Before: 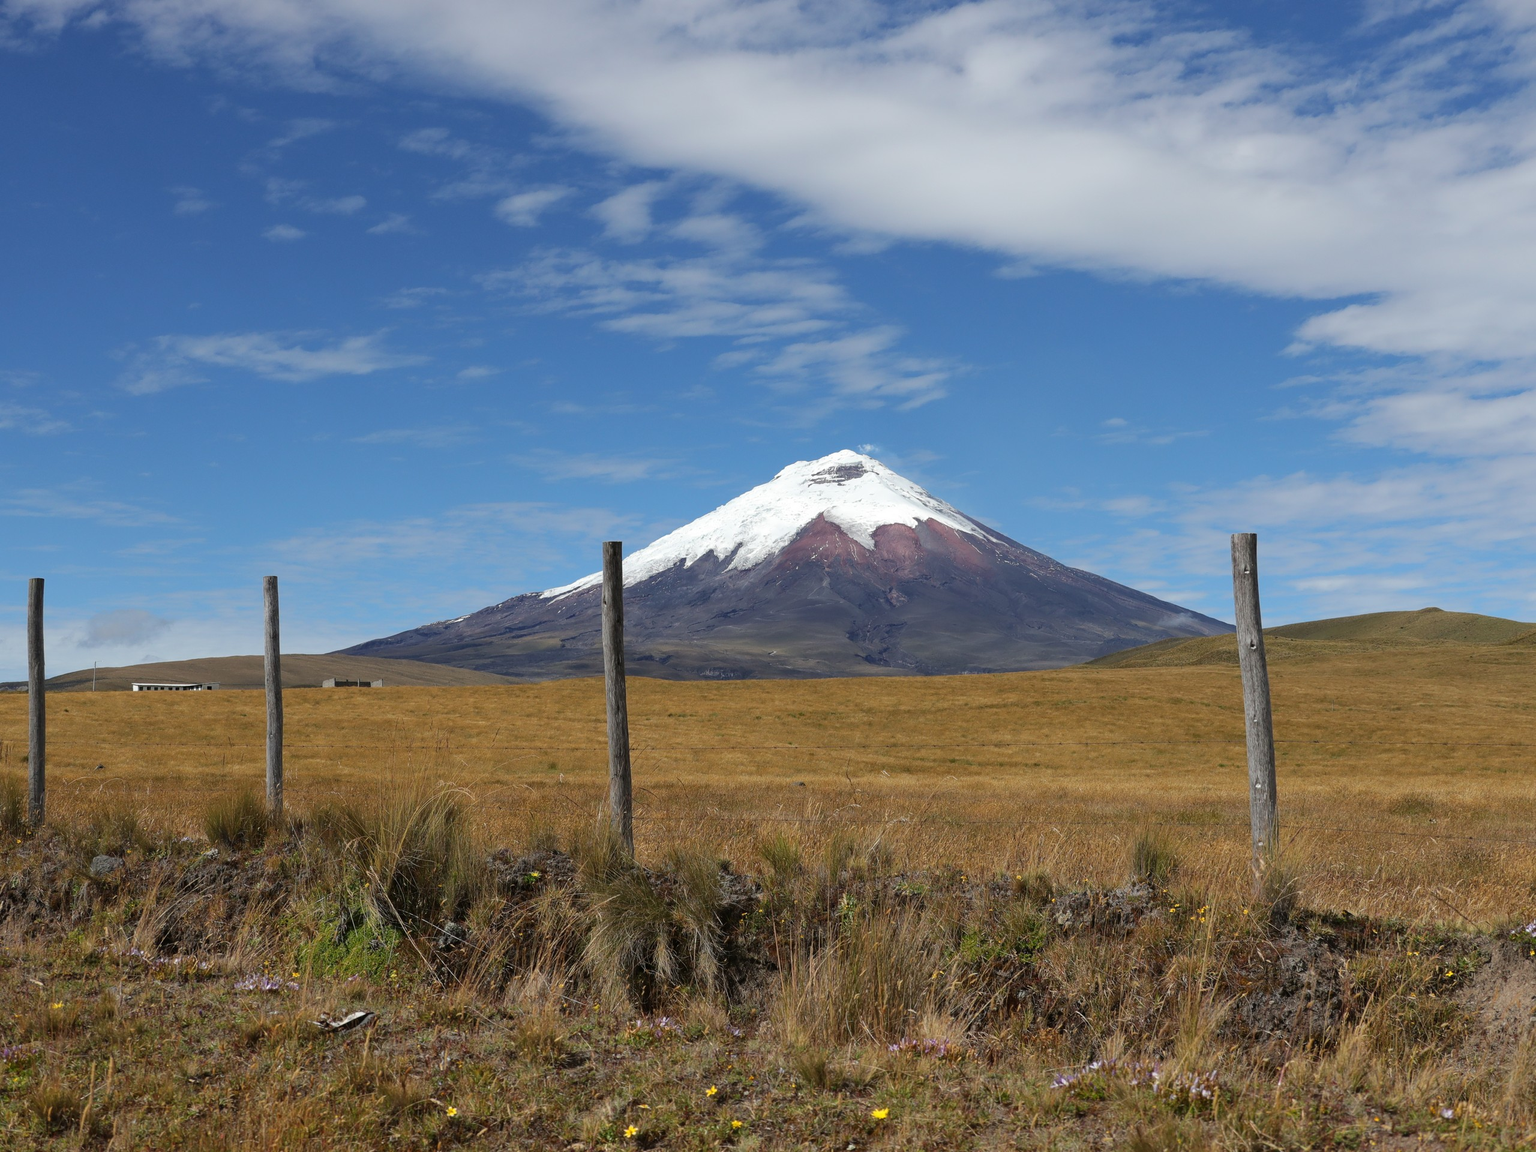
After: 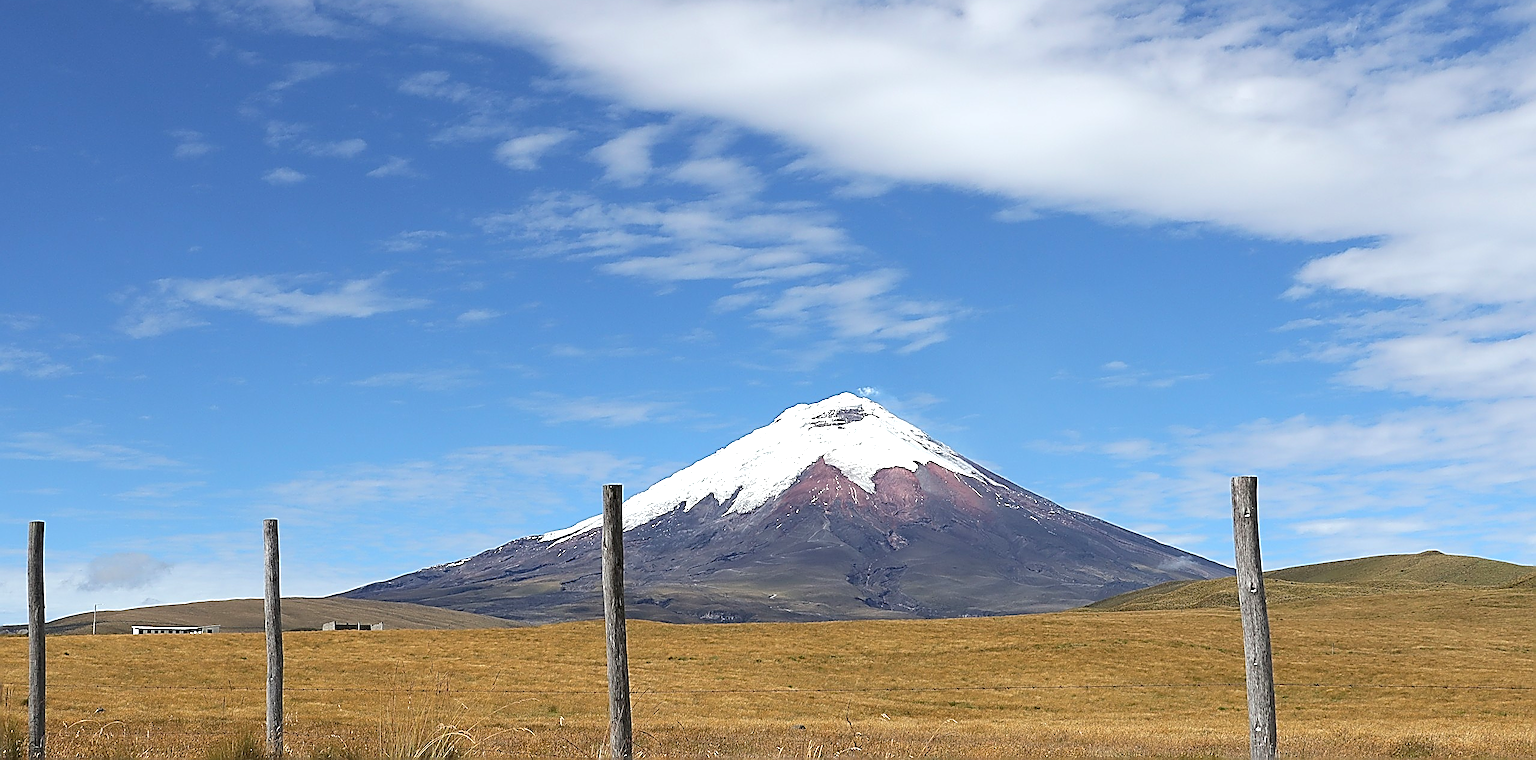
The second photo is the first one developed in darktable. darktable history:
sharpen: amount 1.992
exposure: exposure 0.557 EV, compensate highlight preservation false
crop and rotate: top 4.955%, bottom 28.964%
